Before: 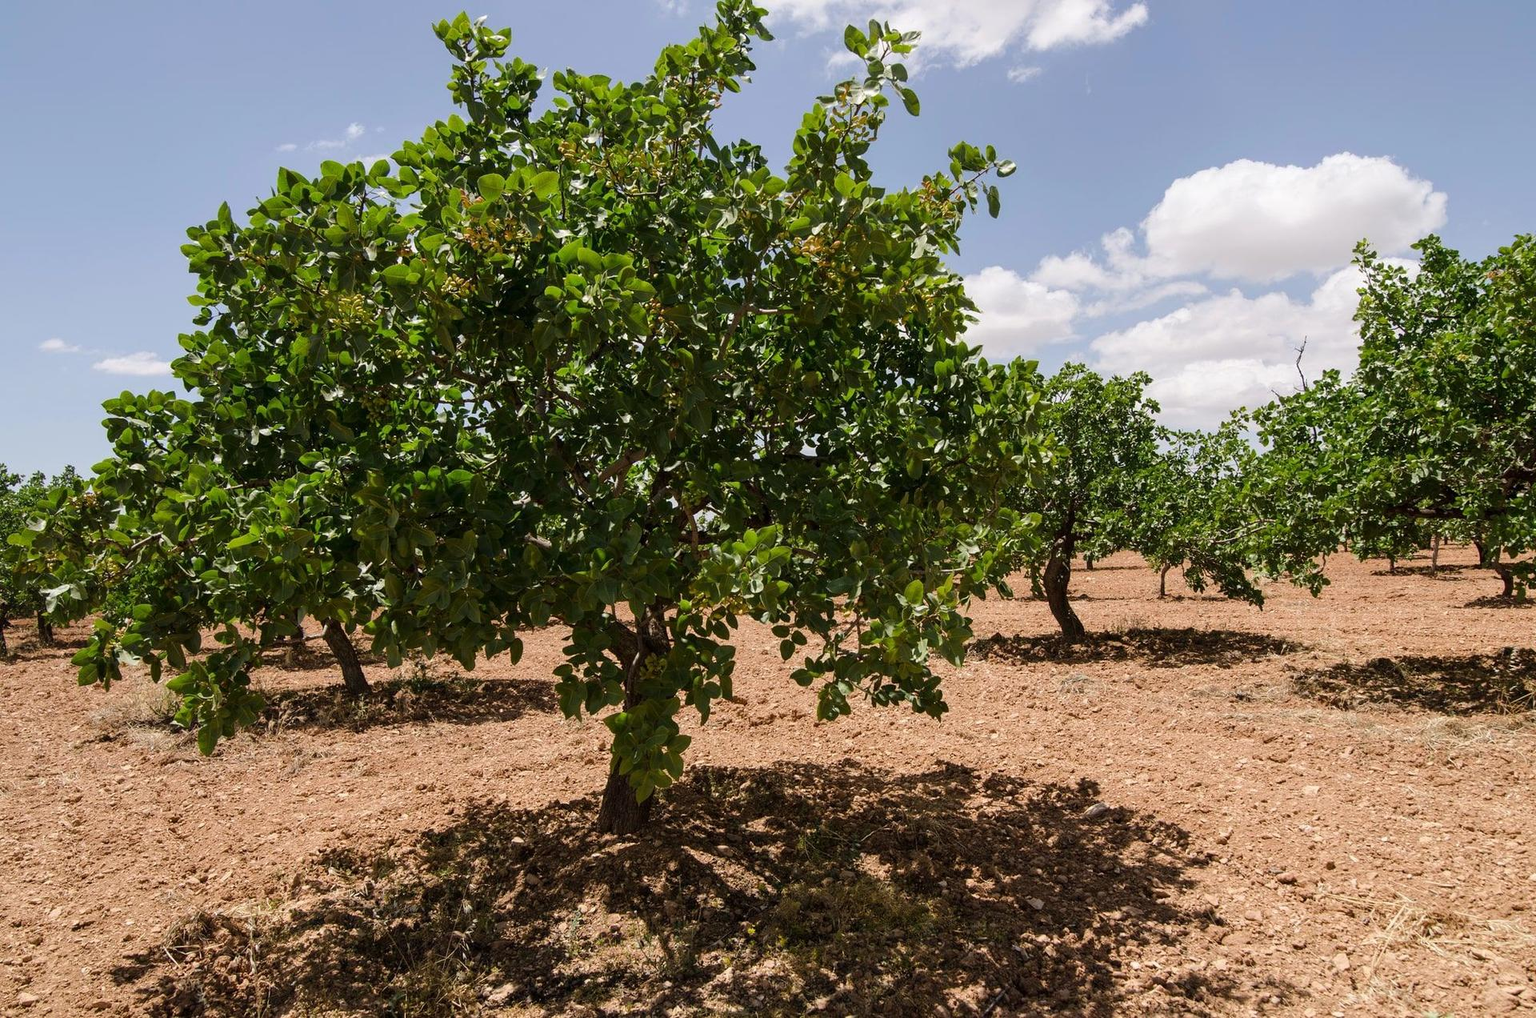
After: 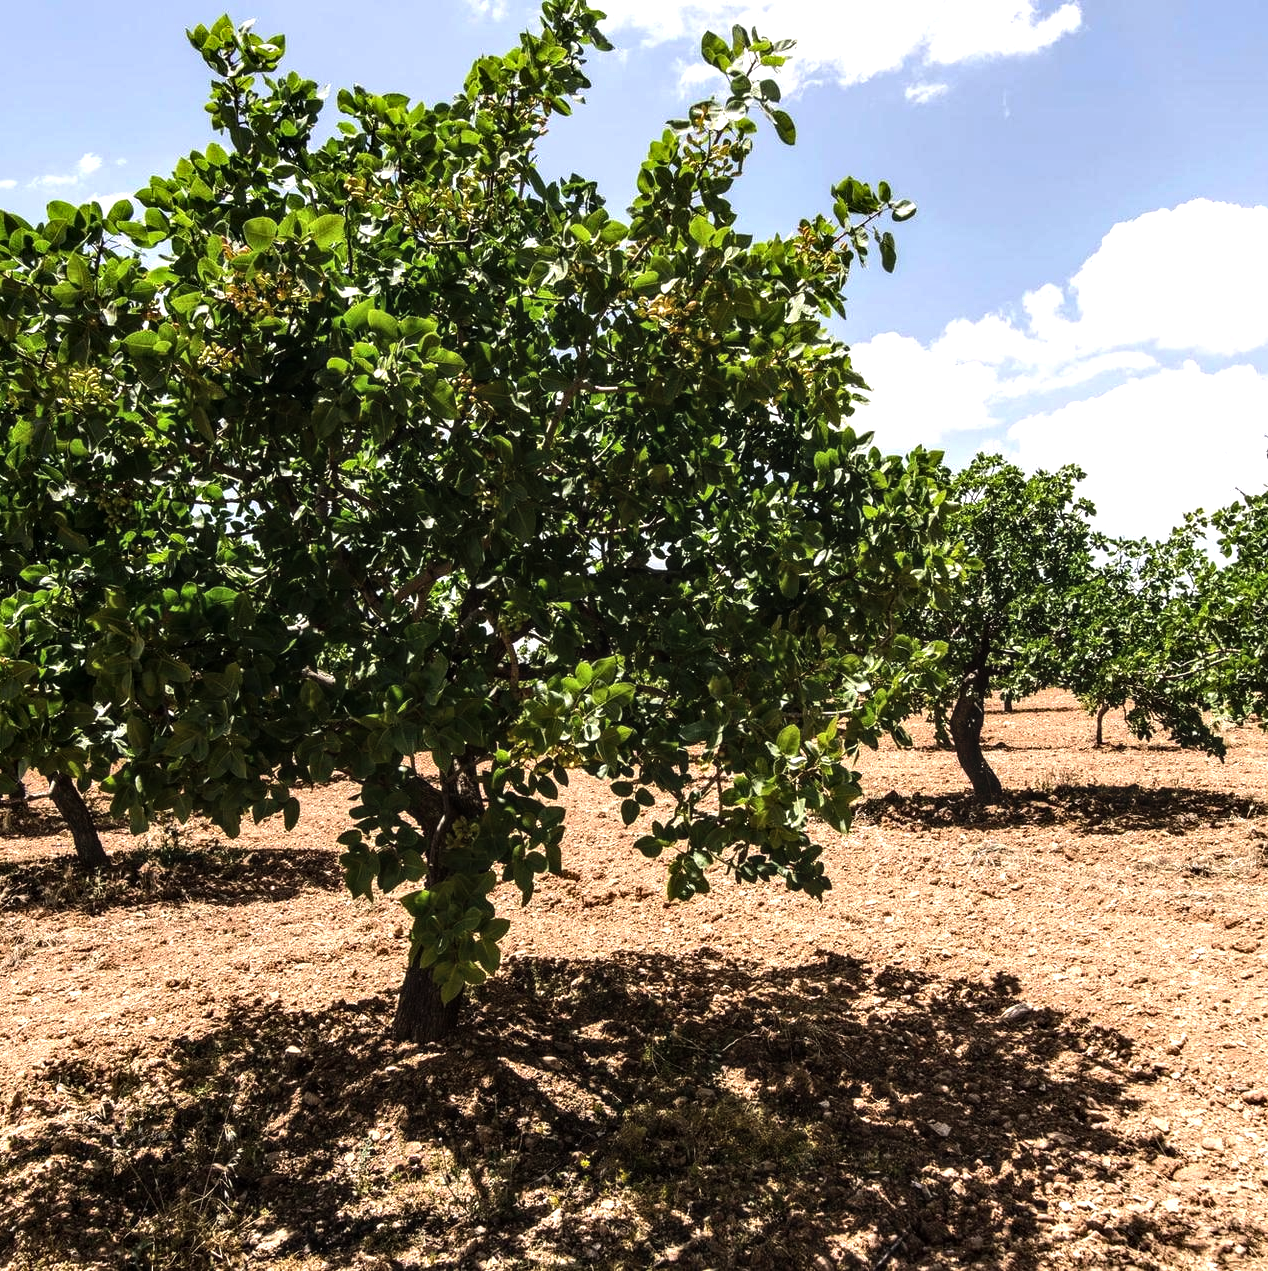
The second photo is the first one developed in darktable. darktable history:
local contrast: detail 130%
tone equalizer: -8 EV -1.08 EV, -7 EV -1.01 EV, -6 EV -0.867 EV, -5 EV -0.578 EV, -3 EV 0.578 EV, -2 EV 0.867 EV, -1 EV 1.01 EV, +0 EV 1.08 EV, edges refinement/feathering 500, mask exposure compensation -1.57 EV, preserve details no
crop and rotate: left 18.442%, right 15.508%
